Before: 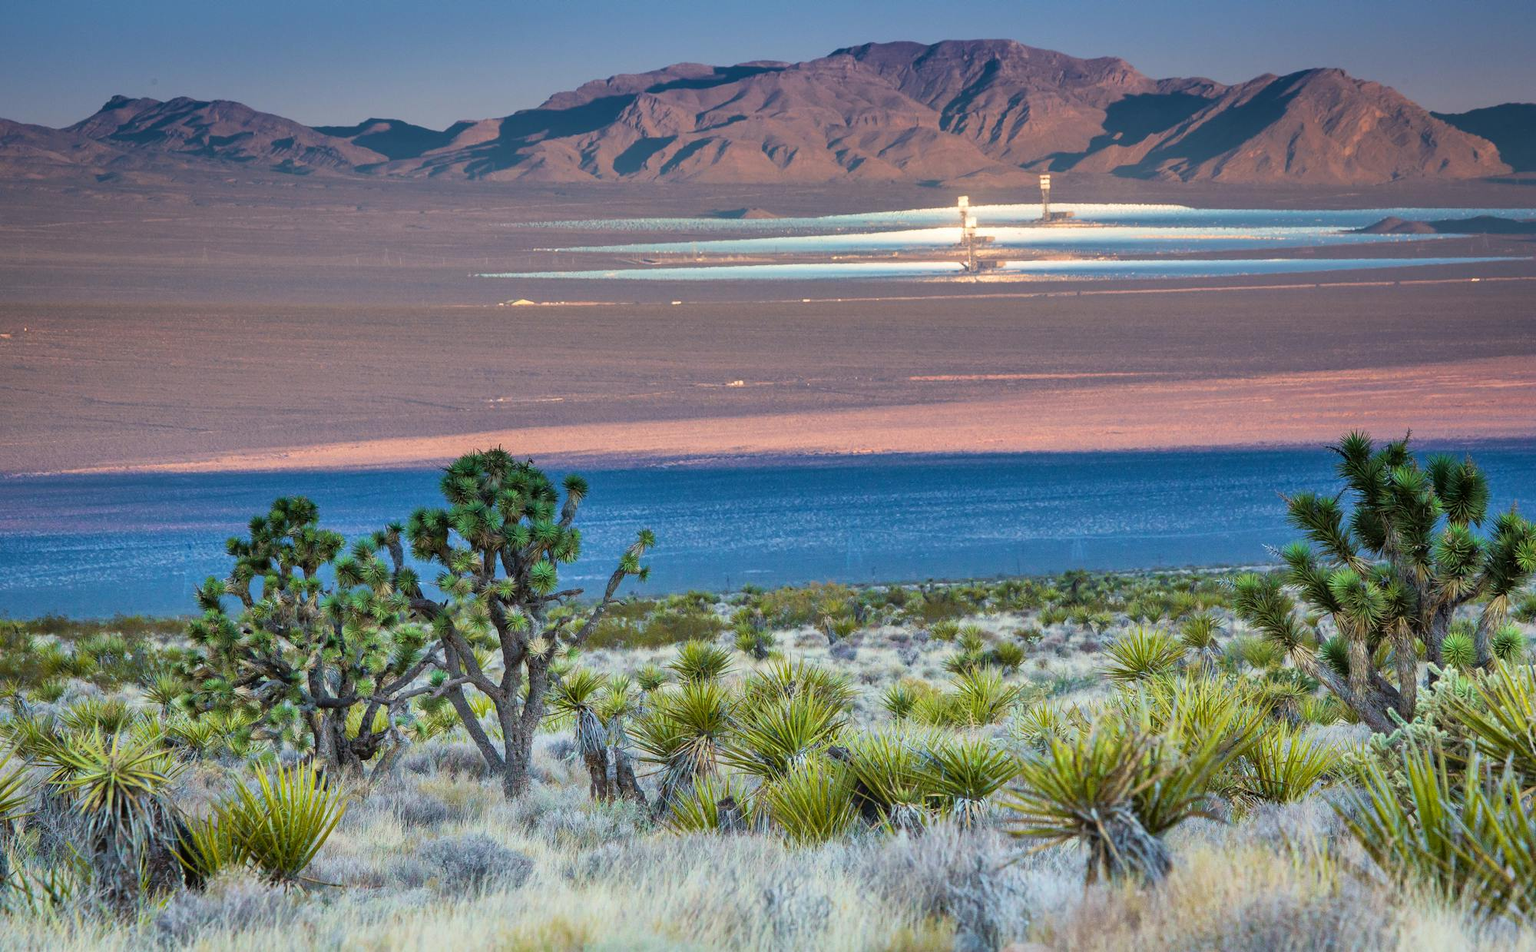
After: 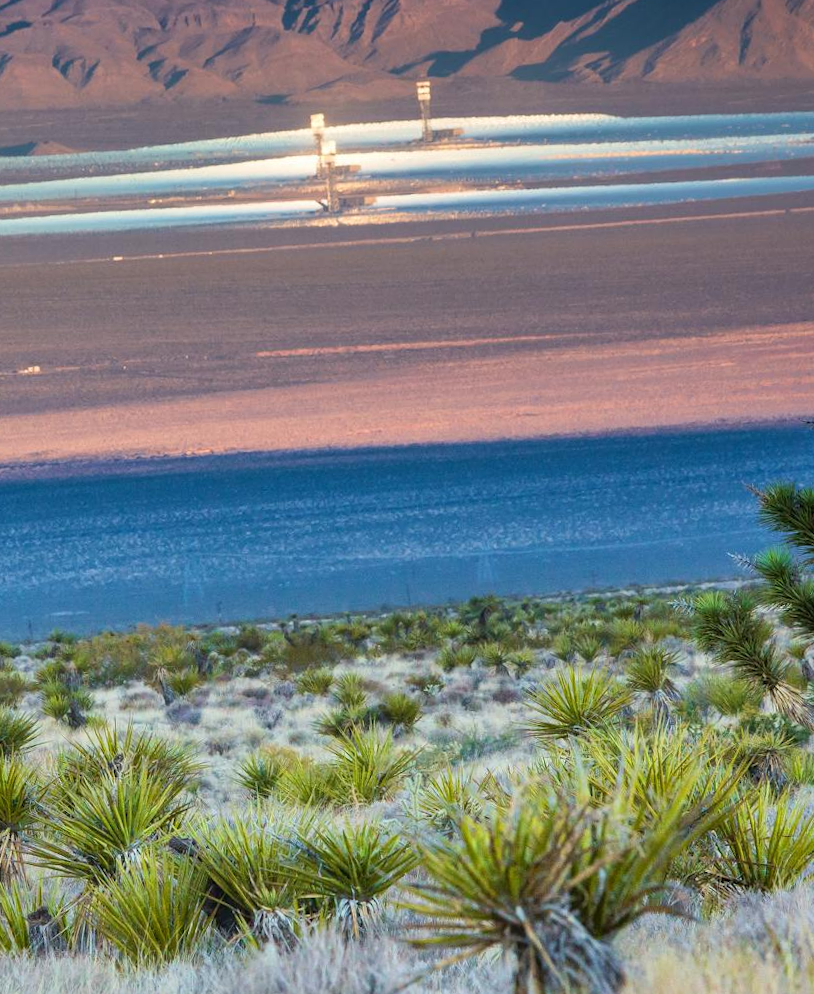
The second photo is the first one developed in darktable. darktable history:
crop: left 45.721%, top 13.393%, right 14.118%, bottom 10.01%
rotate and perspective: rotation -2.22°, lens shift (horizontal) -0.022, automatic cropping off
